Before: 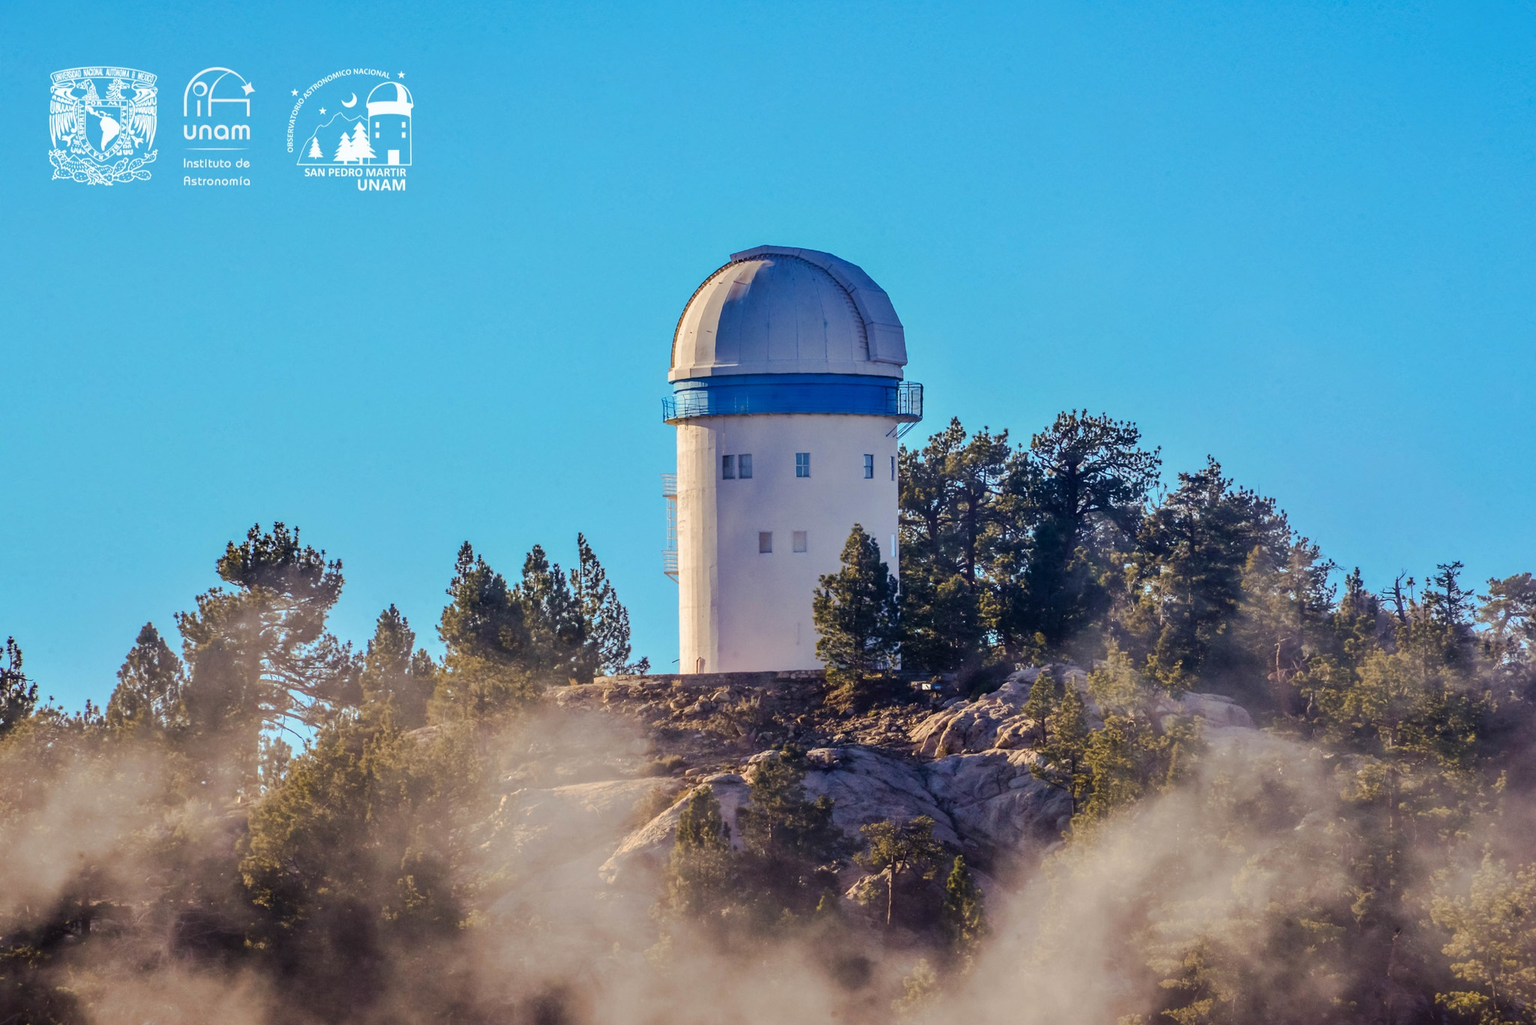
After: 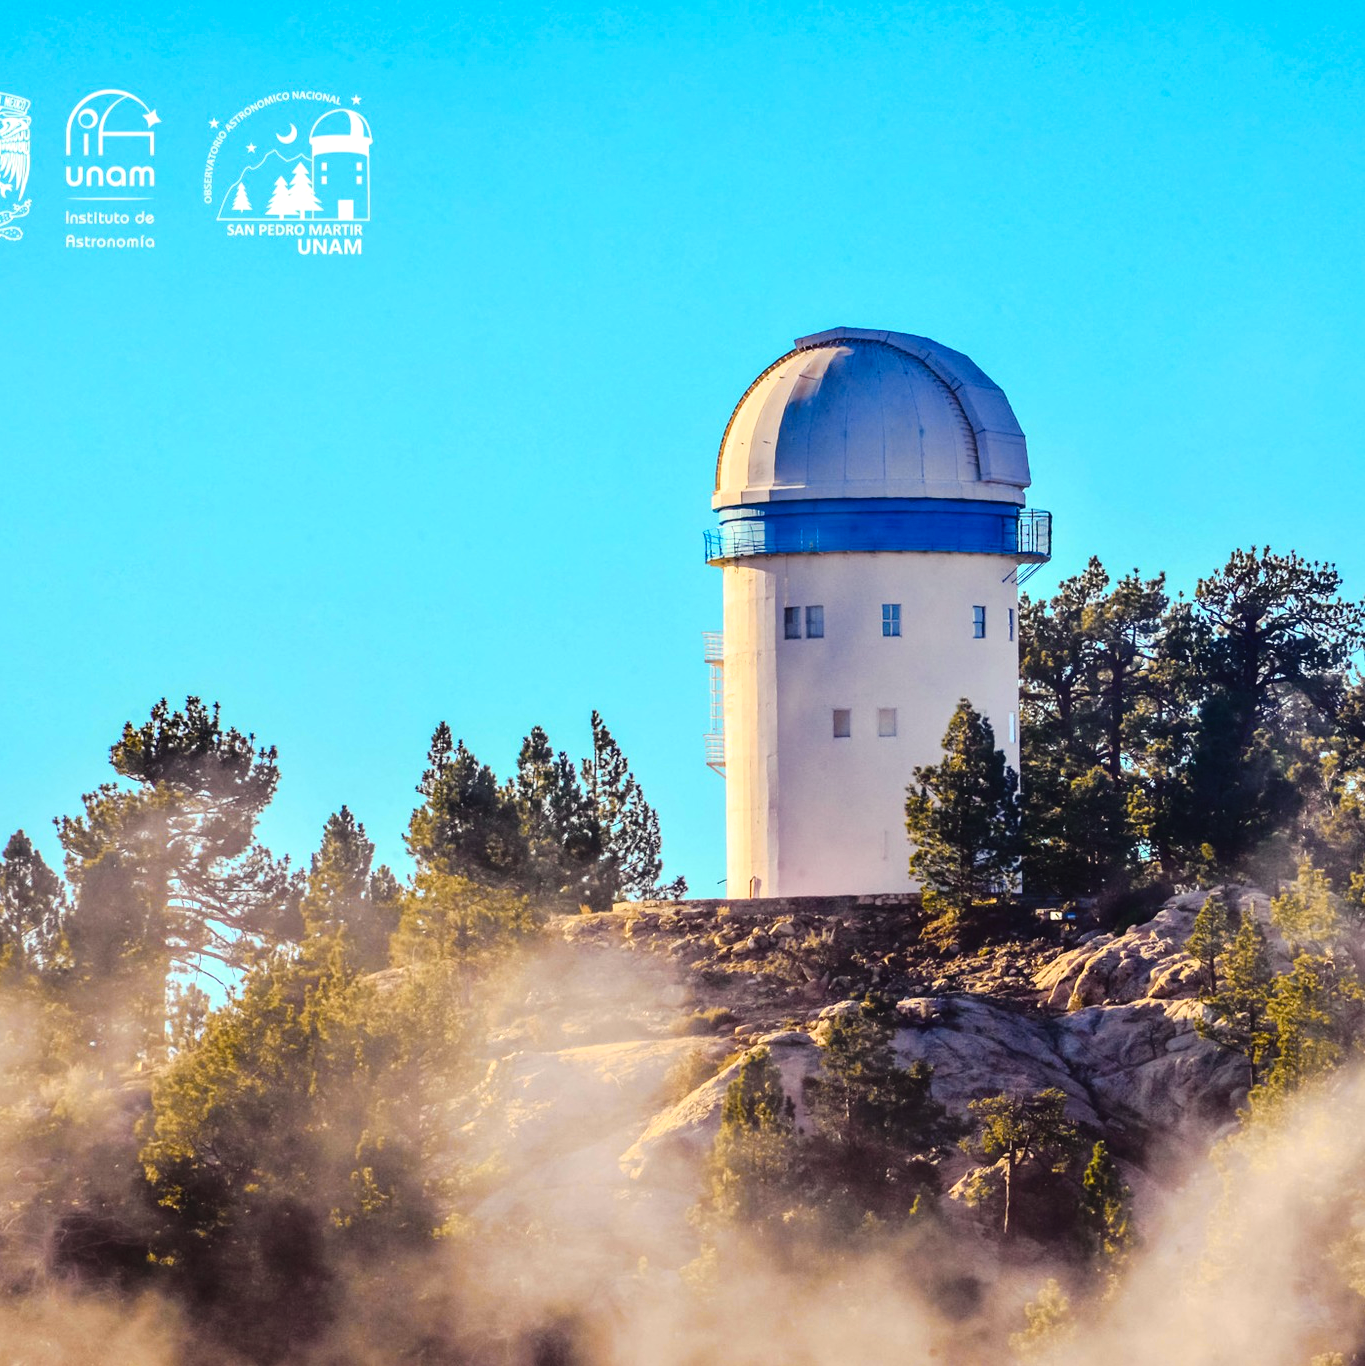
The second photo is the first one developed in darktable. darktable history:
tone curve: curves: ch0 [(0, 0.021) (0.049, 0.044) (0.157, 0.131) (0.359, 0.419) (0.469, 0.544) (0.634, 0.722) (0.839, 0.909) (0.998, 0.978)]; ch1 [(0, 0) (0.437, 0.408) (0.472, 0.47) (0.502, 0.503) (0.527, 0.53) (0.564, 0.573) (0.614, 0.654) (0.669, 0.748) (0.859, 0.899) (1, 1)]; ch2 [(0, 0) (0.33, 0.301) (0.421, 0.443) (0.487, 0.504) (0.502, 0.509) (0.535, 0.537) (0.565, 0.595) (0.608, 0.667) (1, 1)], color space Lab, independent channels, preserve colors none
color balance rgb: shadows lift › chroma 1%, shadows lift › hue 28.8°, power › hue 60°, highlights gain › chroma 1%, highlights gain › hue 60°, global offset › luminance 0.25%, perceptual saturation grading › highlights -20%, perceptual saturation grading › shadows 20%, perceptual brilliance grading › highlights 10%, perceptual brilliance grading › shadows -5%, global vibrance 19.67%
crop and rotate: left 8.786%, right 24.548%
